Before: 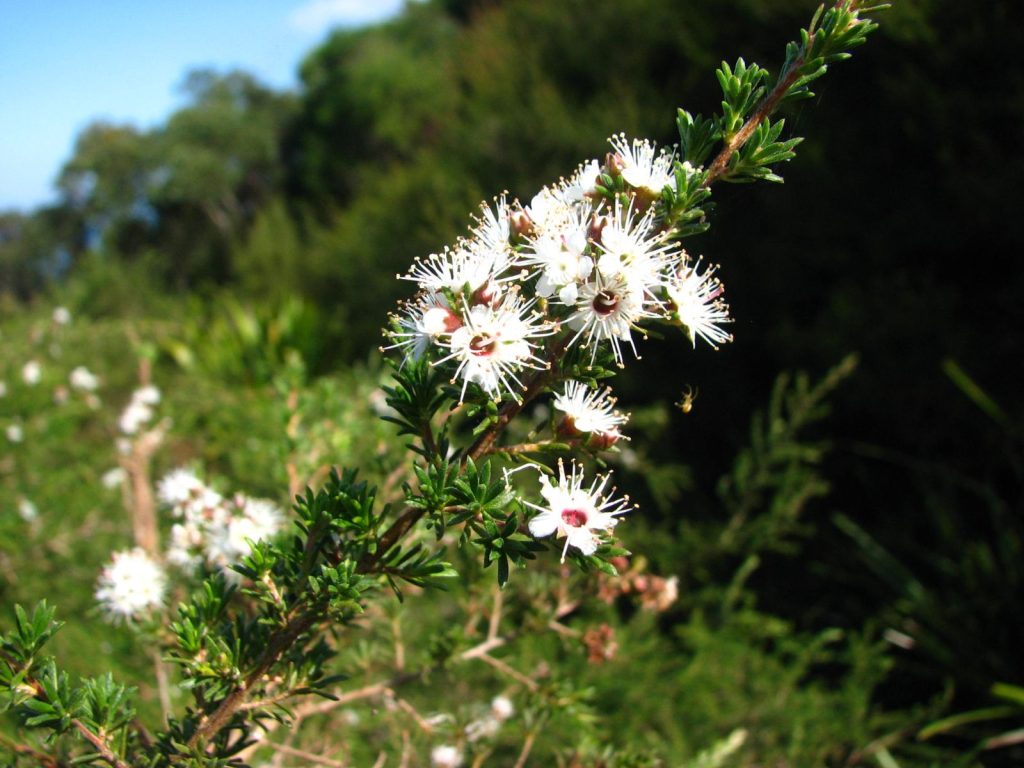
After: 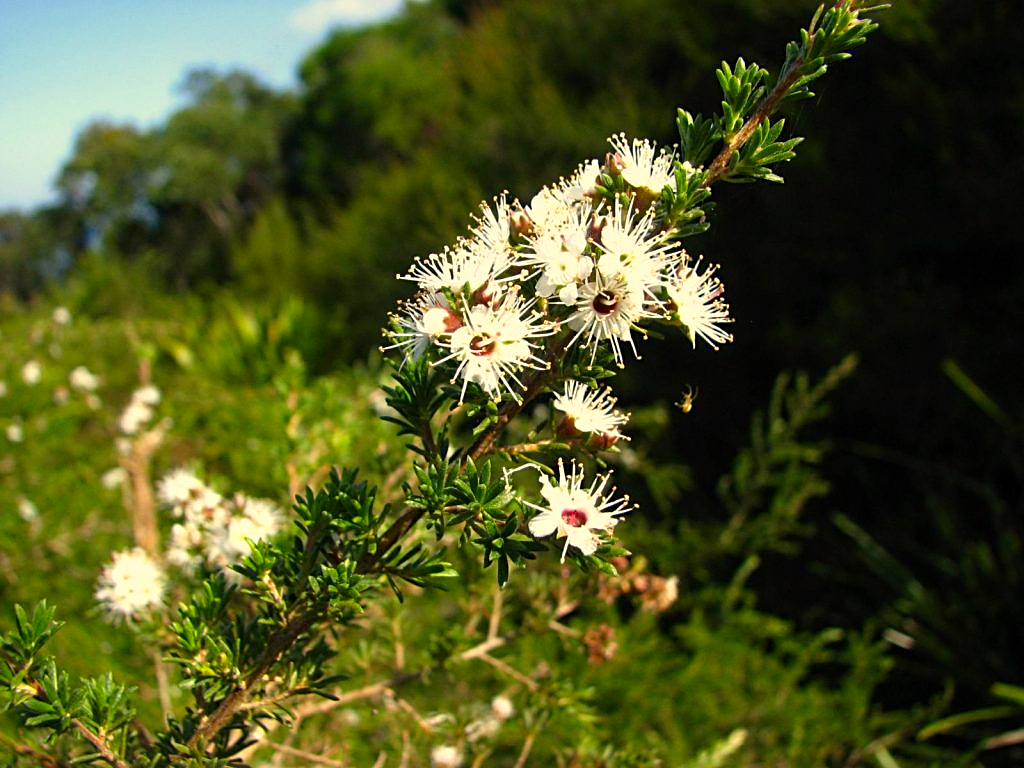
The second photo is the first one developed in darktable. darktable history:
sharpen: amount 0.573
haze removal: strength 0.253, distance 0.256, compatibility mode true, adaptive false
color correction: highlights a* 2.73, highlights b* 22.82
